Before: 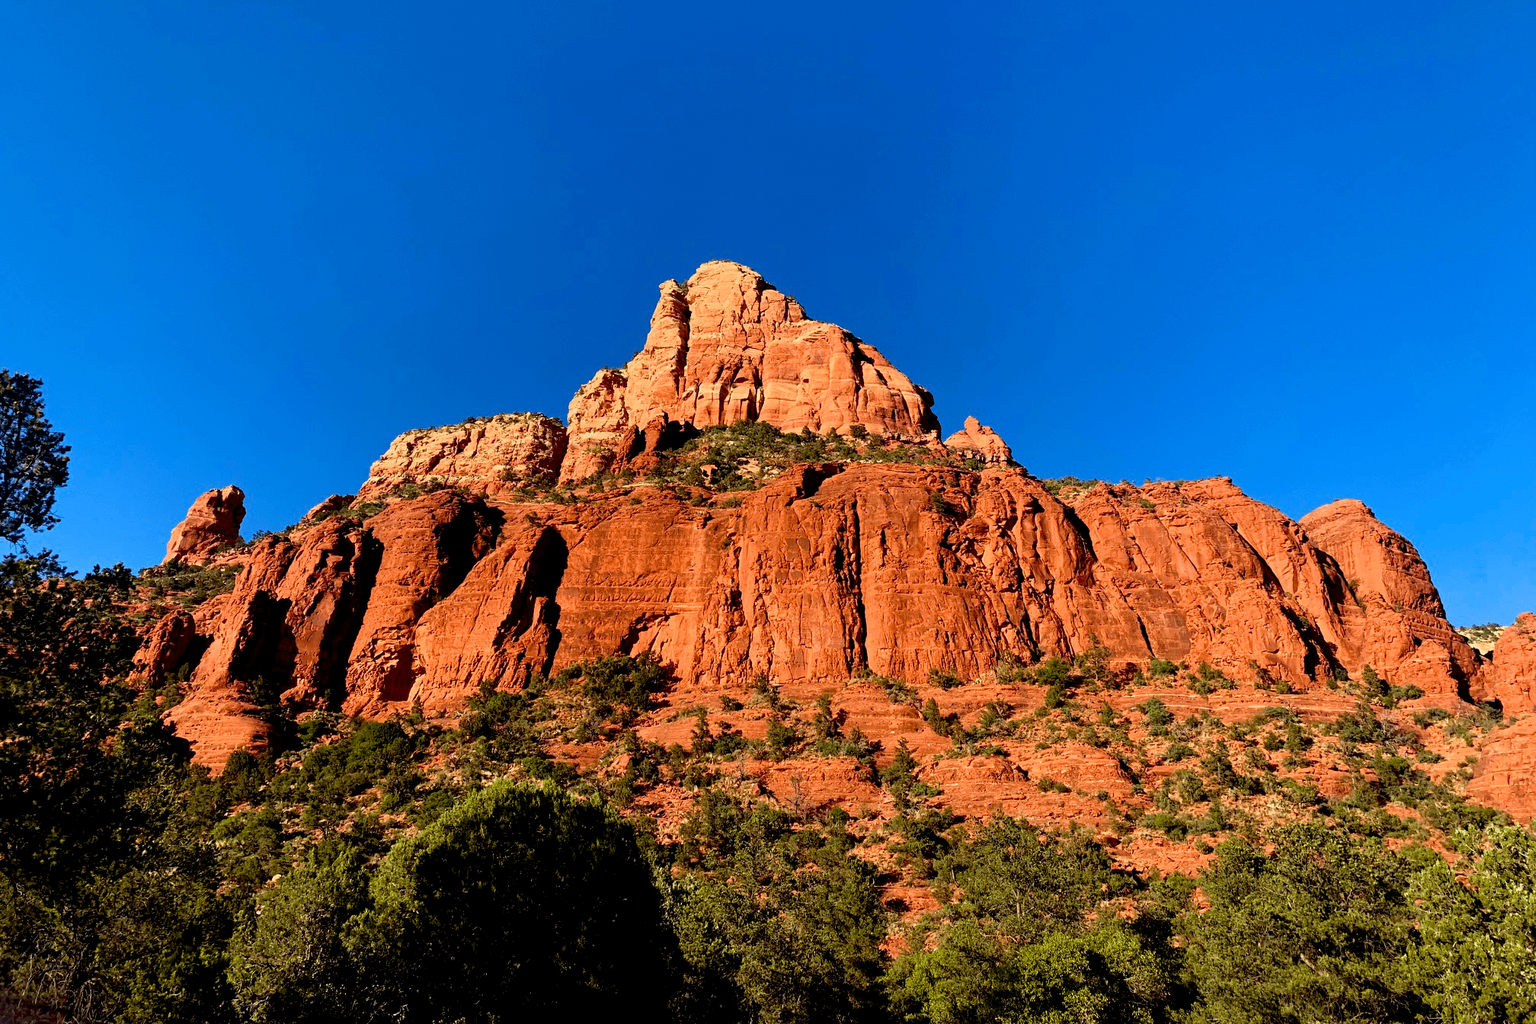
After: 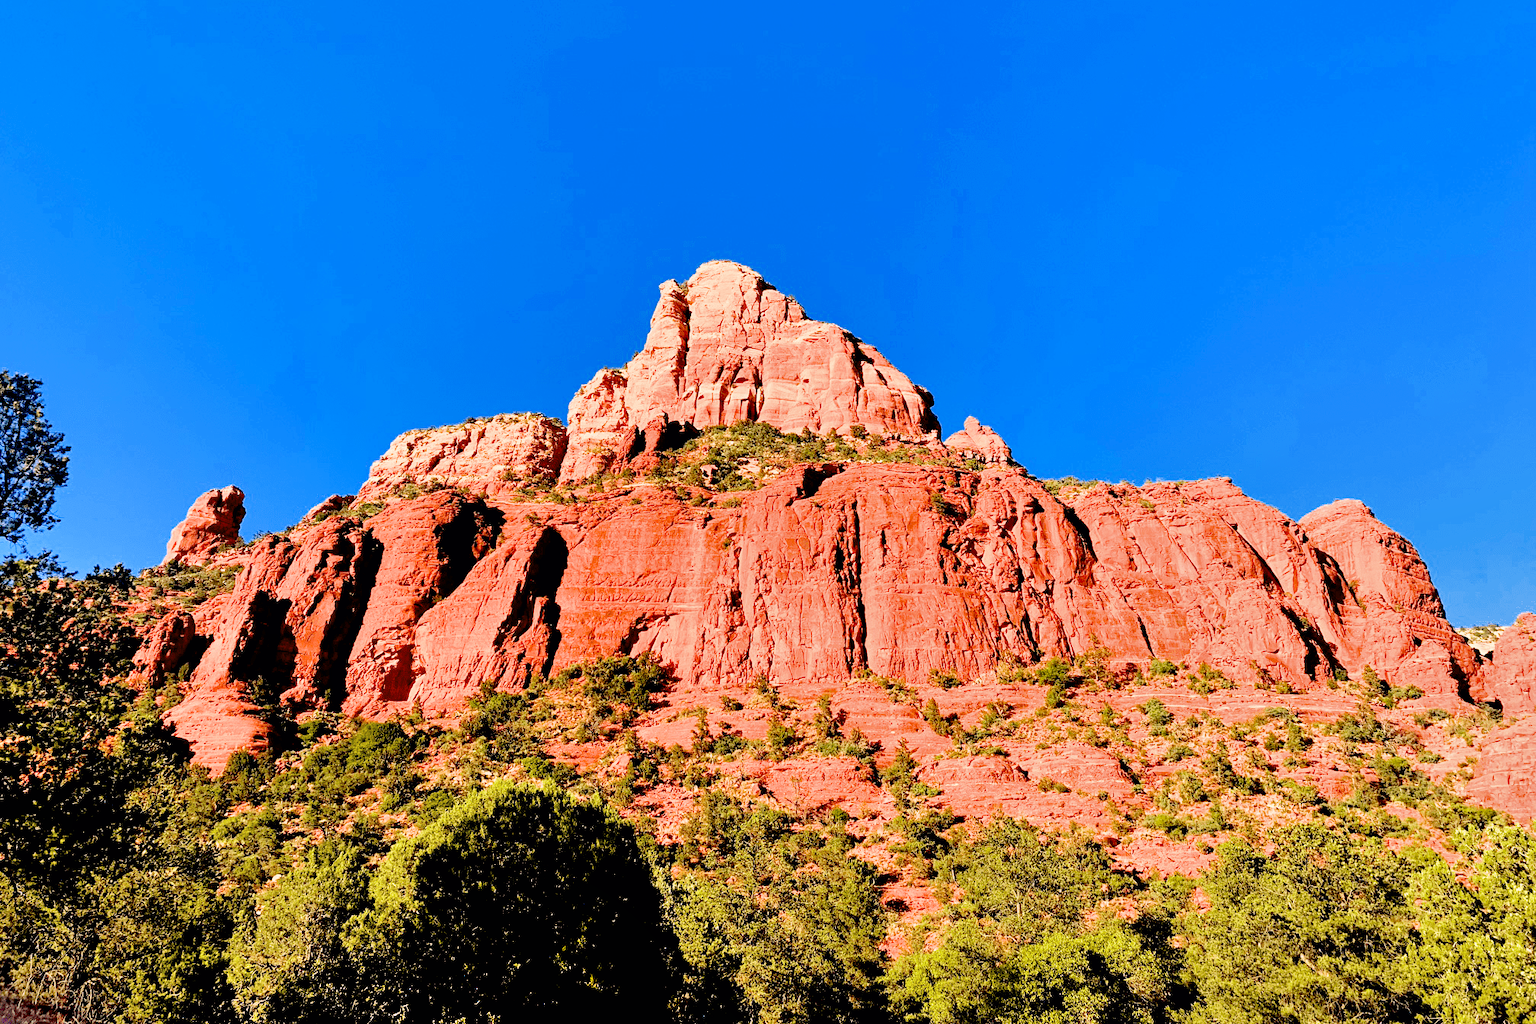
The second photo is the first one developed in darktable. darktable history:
shadows and highlights: low approximation 0.01, soften with gaussian
filmic rgb: black relative exposure -7.12 EV, white relative exposure 5.38 EV, hardness 3.02, color science v6 (2022)
exposure: exposure 2.001 EV, compensate highlight preservation false
